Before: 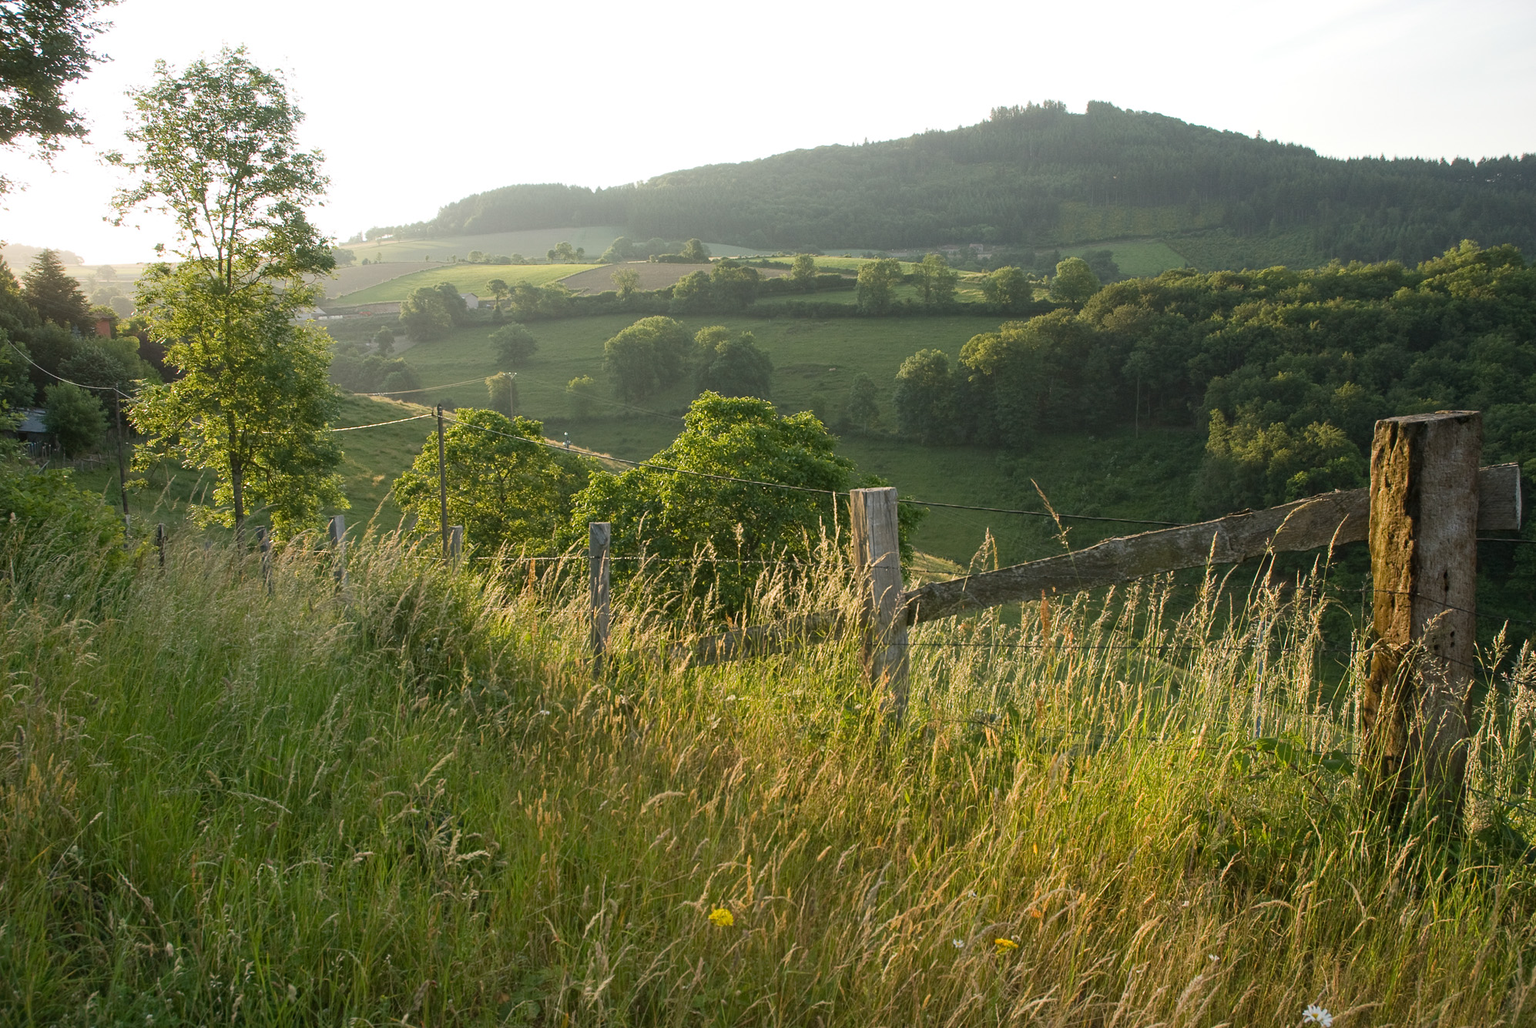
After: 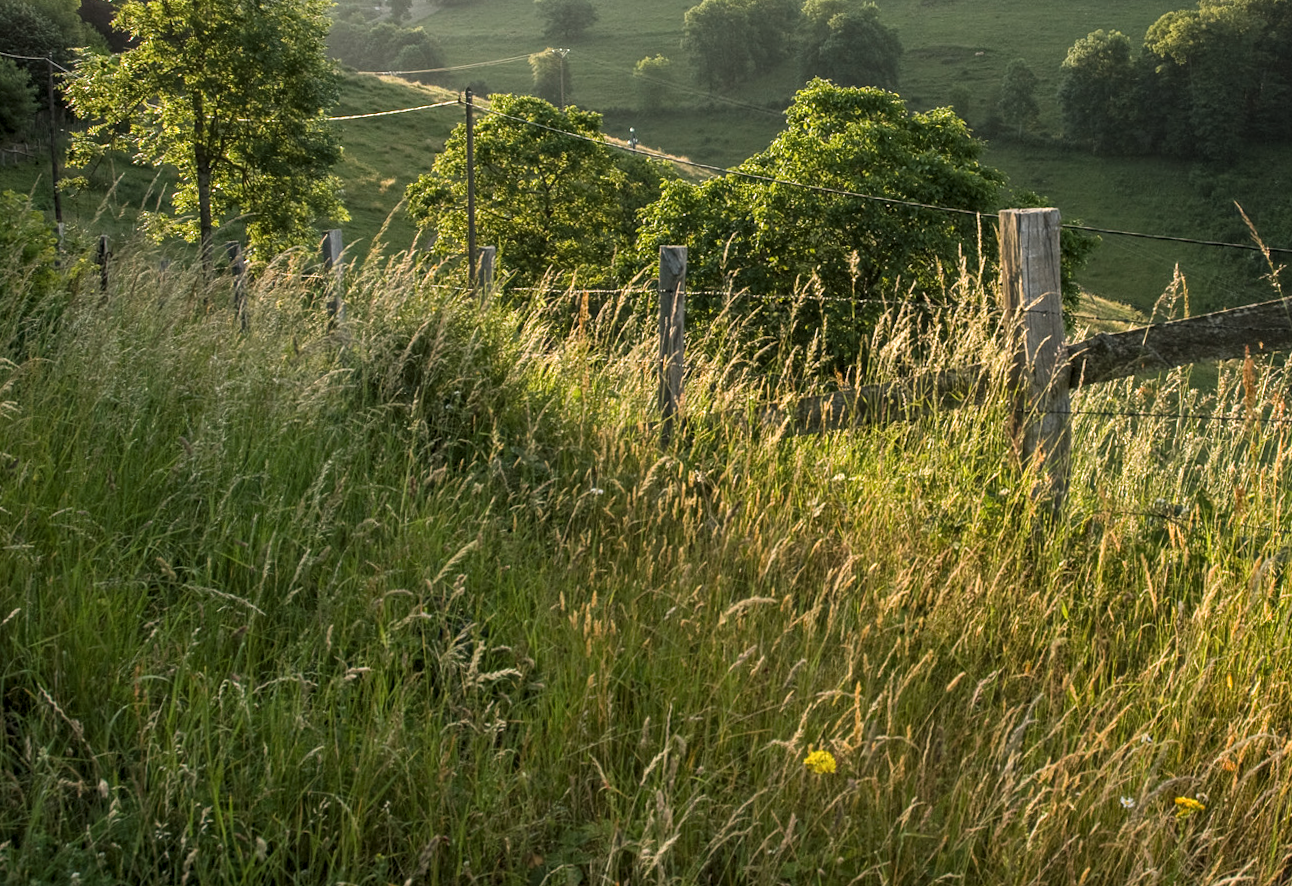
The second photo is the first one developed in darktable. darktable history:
levels: levels [0.052, 0.496, 0.908]
crop and rotate: angle -1.2°, left 3.907%, top 31.525%, right 29.264%
local contrast: on, module defaults
